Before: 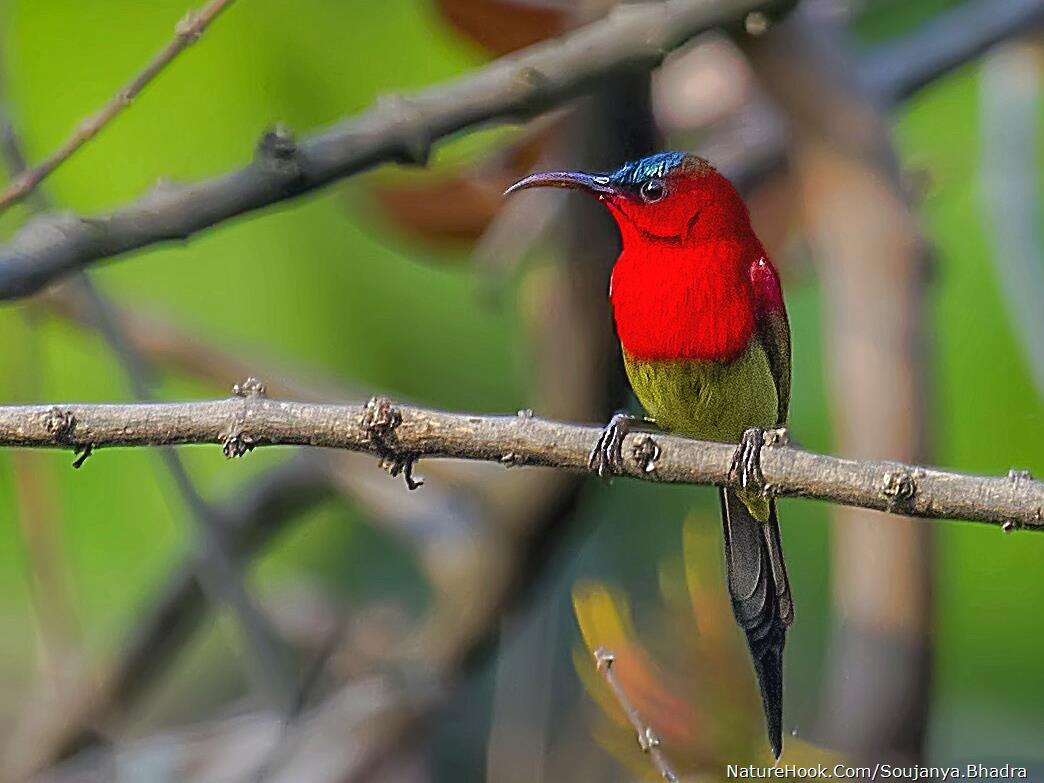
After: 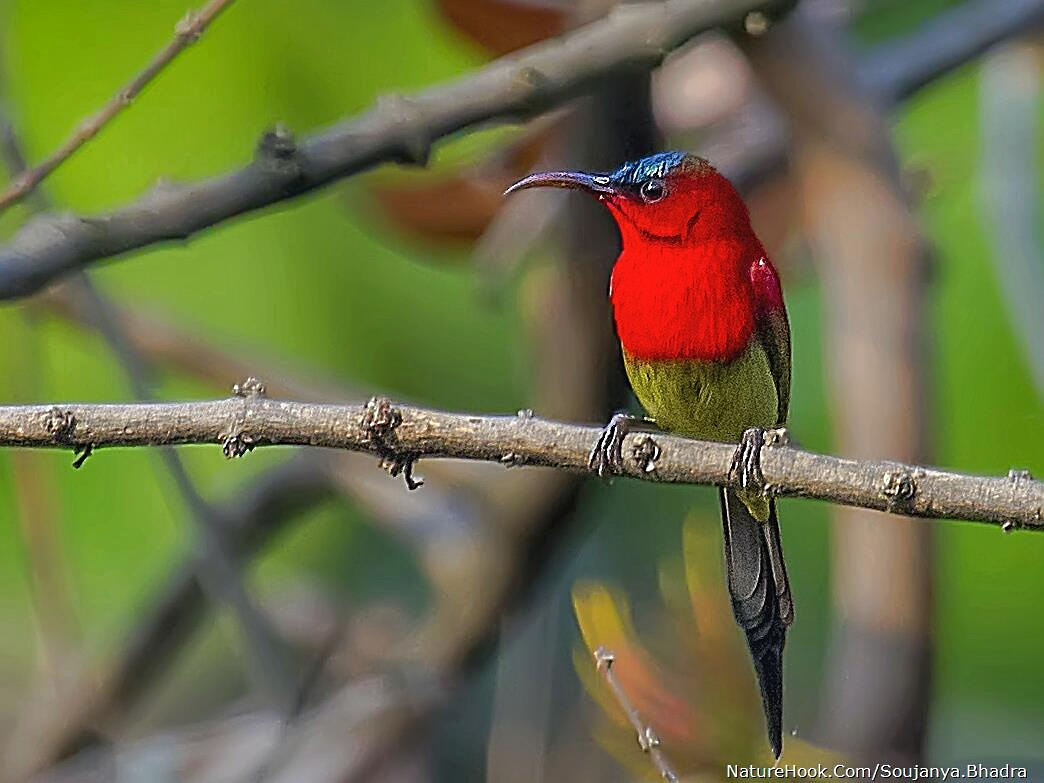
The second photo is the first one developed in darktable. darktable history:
base curve: curves: ch0 [(0, 0) (0.303, 0.277) (1, 1)]
sharpen: amount 0.2
shadows and highlights: soften with gaussian
